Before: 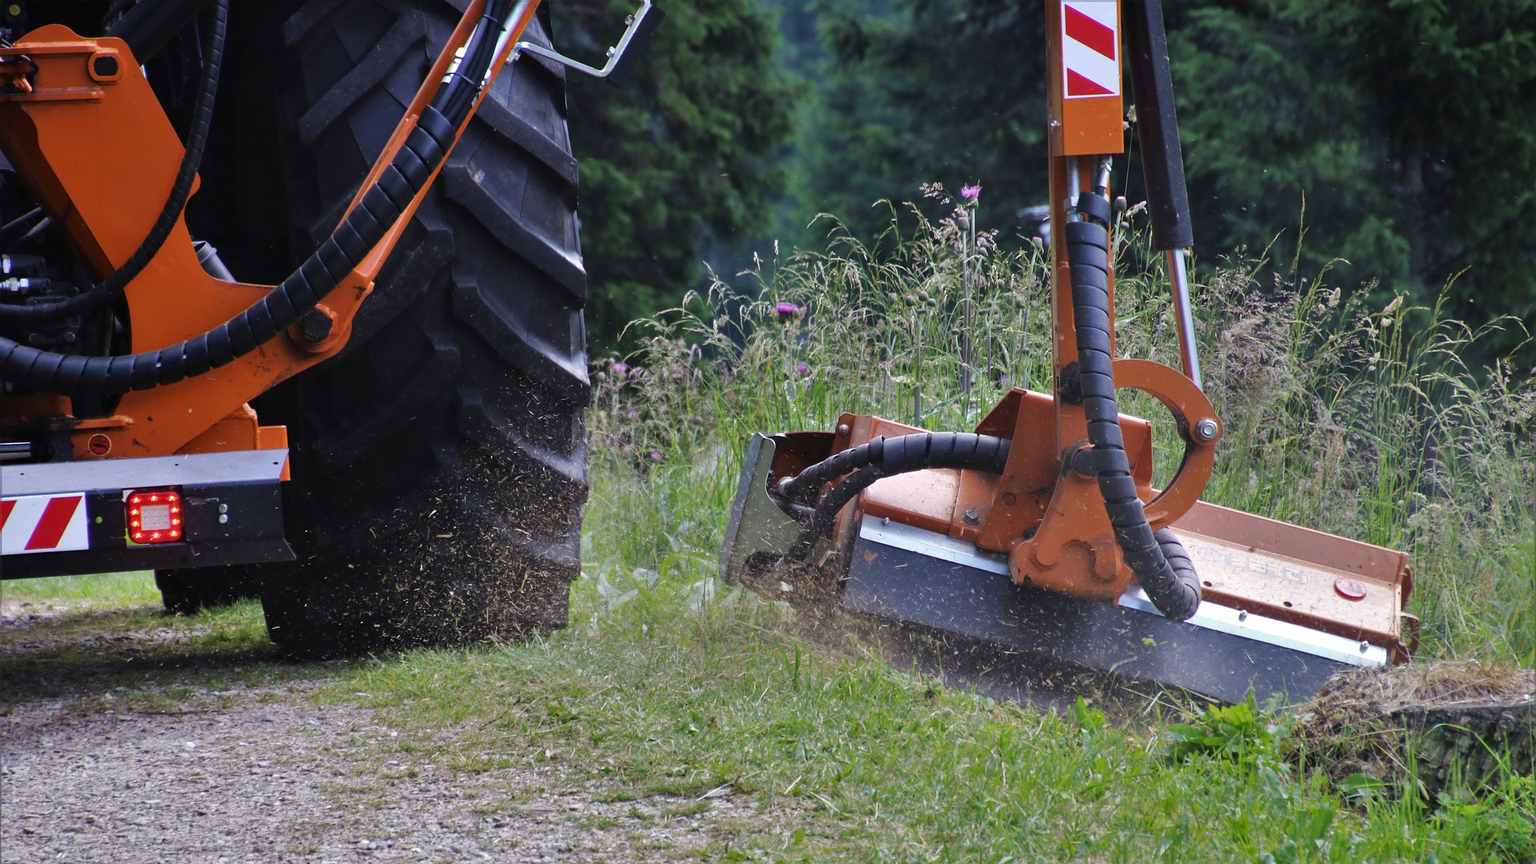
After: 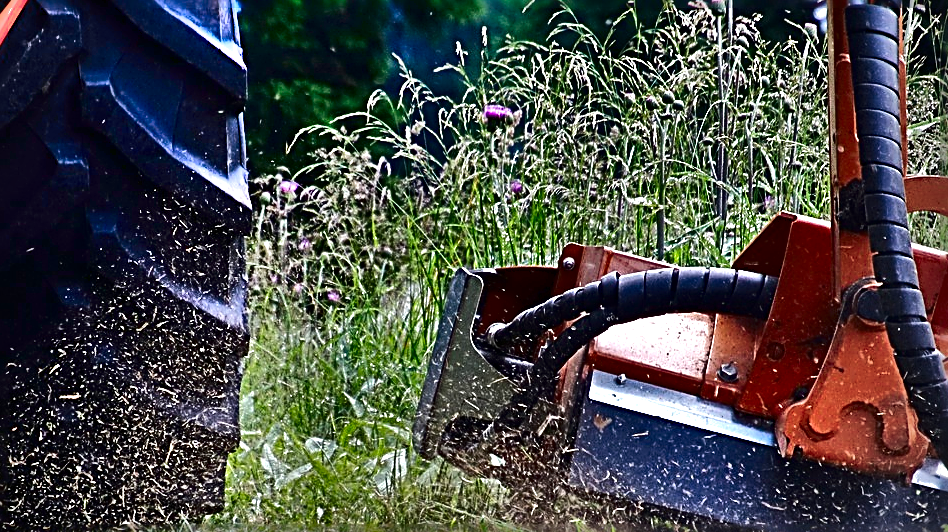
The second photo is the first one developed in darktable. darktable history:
vignetting: fall-off start 71.63%
sharpen: radius 3.159, amount 1.743
crop: left 25.321%, top 25.351%, right 25.255%, bottom 25.381%
contrast brightness saturation: contrast 0.091, brightness -0.589, saturation 0.169
exposure: exposure 0.508 EV, compensate highlight preservation false
shadows and highlights: shadows 76.81, highlights -25.25, soften with gaussian
